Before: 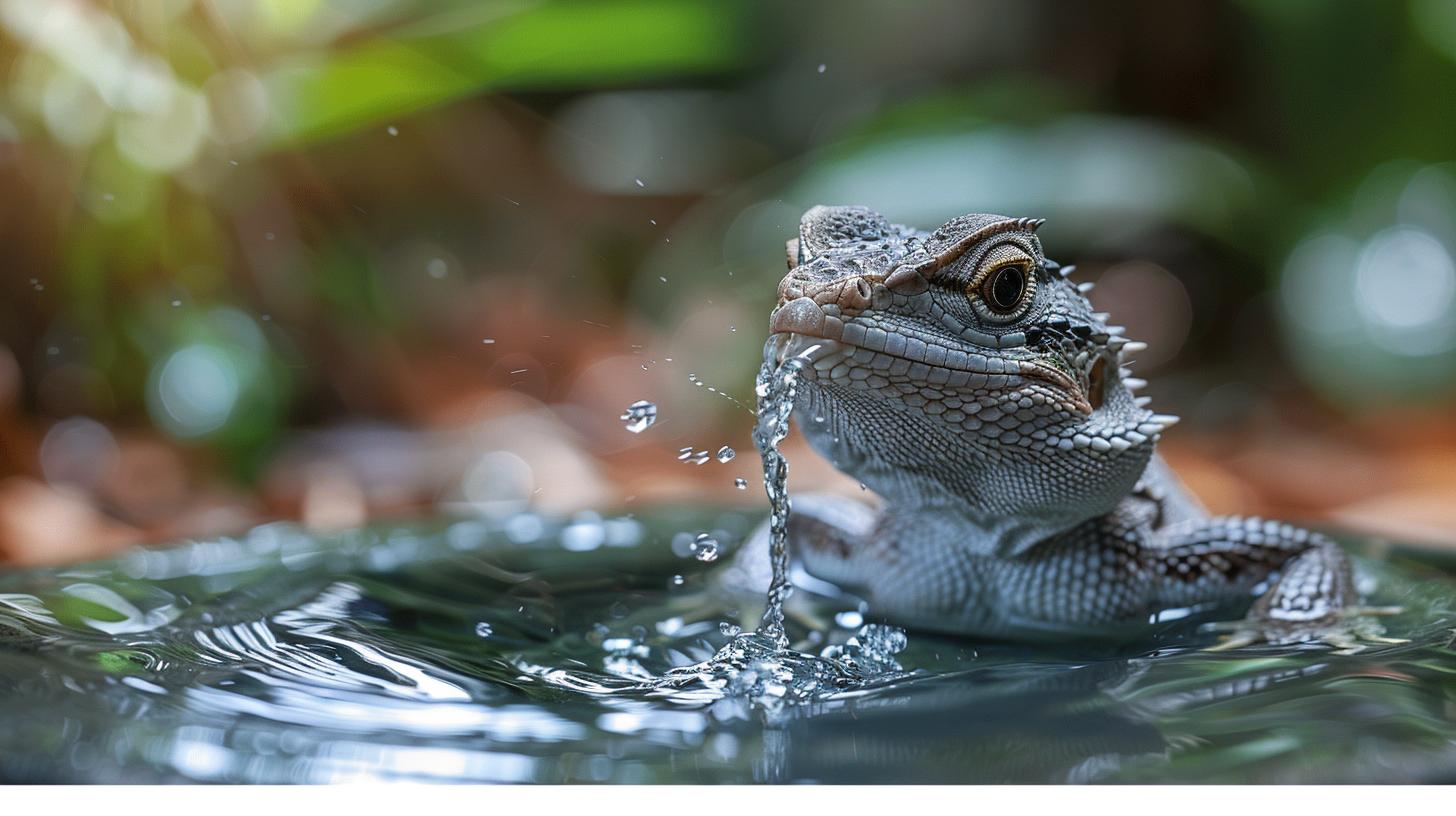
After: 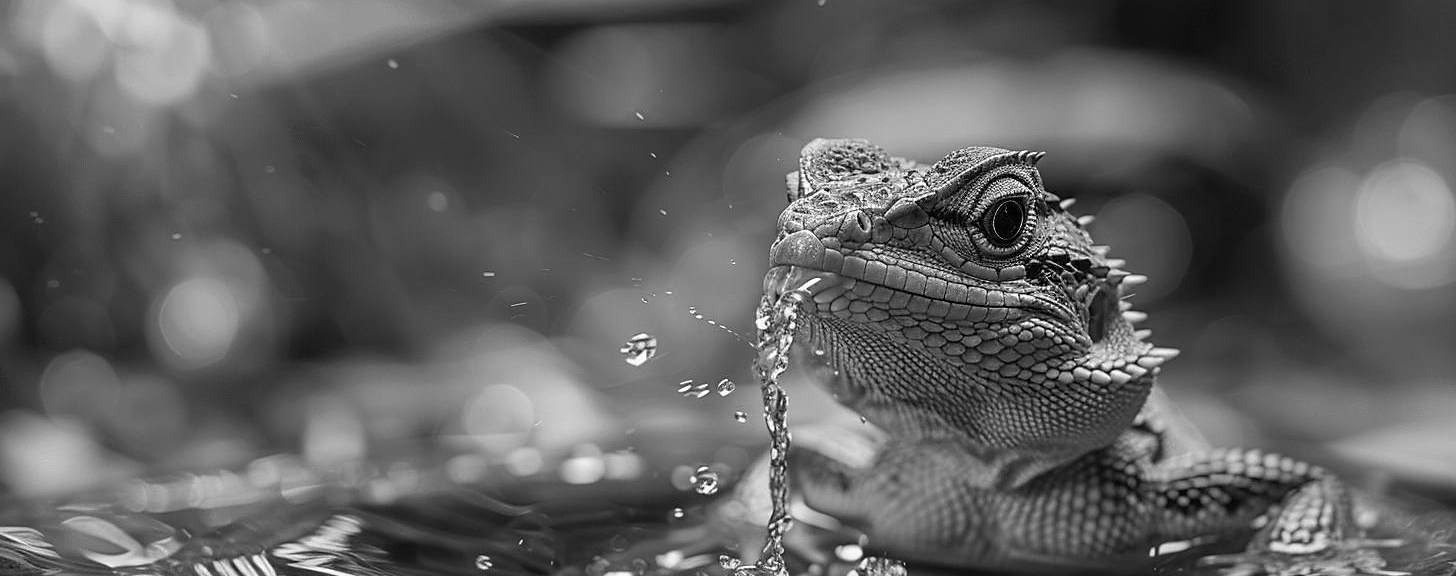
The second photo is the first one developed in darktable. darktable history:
monochrome: a -6.99, b 35.61, size 1.4
crop and rotate: top 8.293%, bottom 20.996%
sharpen: radius 1.864, amount 0.398, threshold 1.271
